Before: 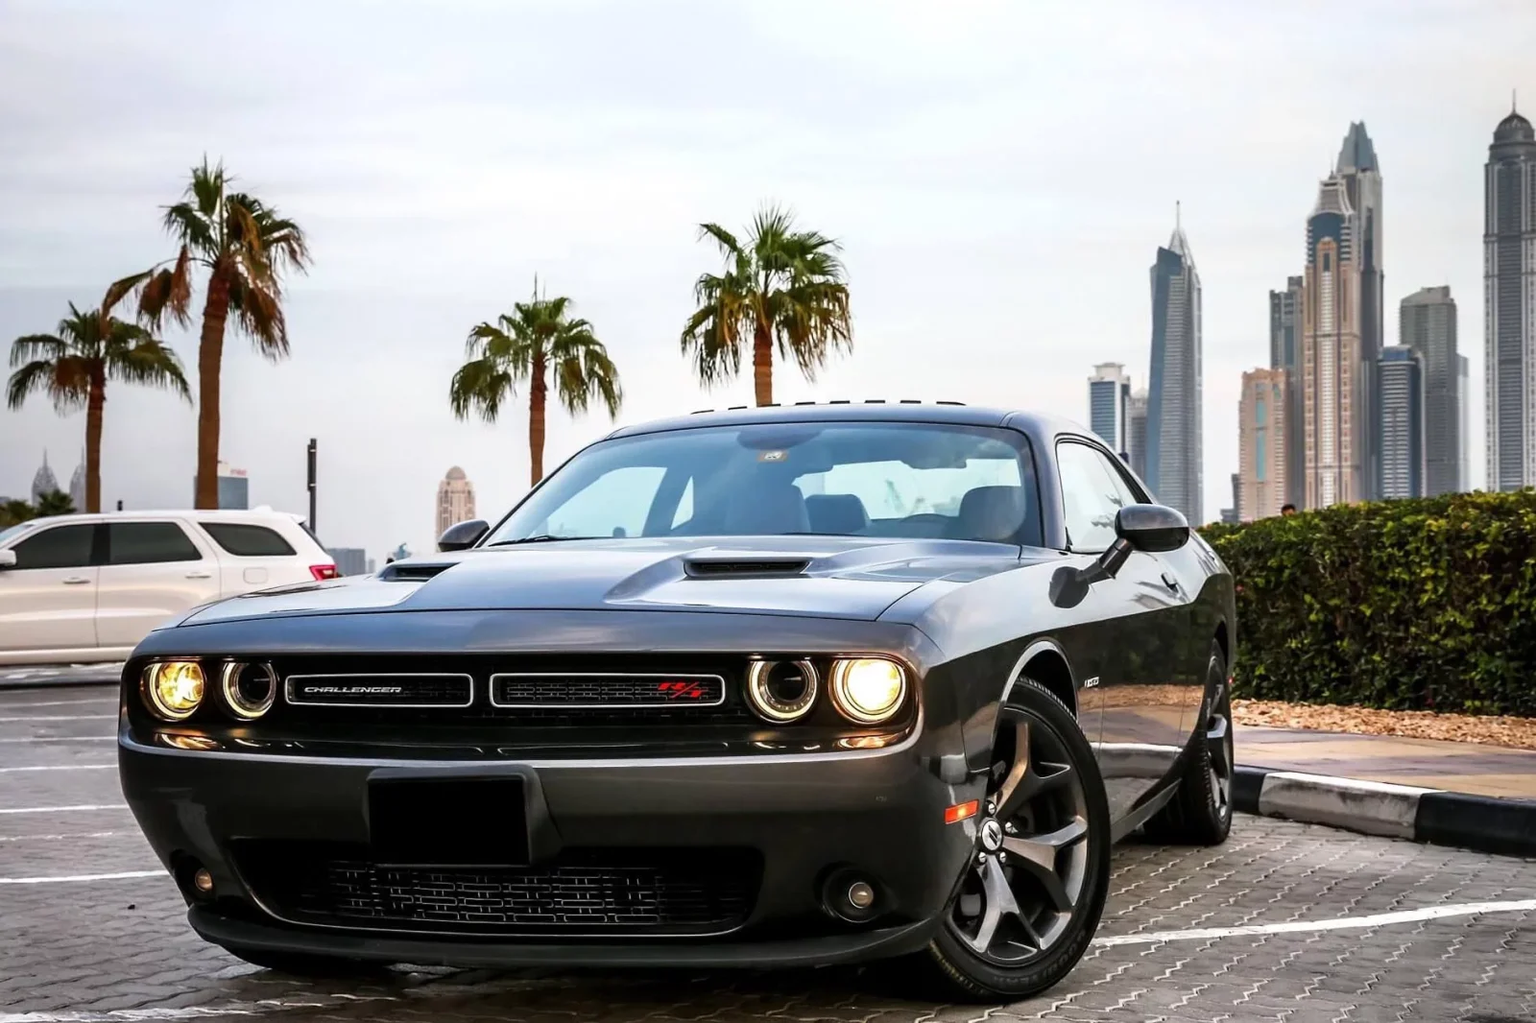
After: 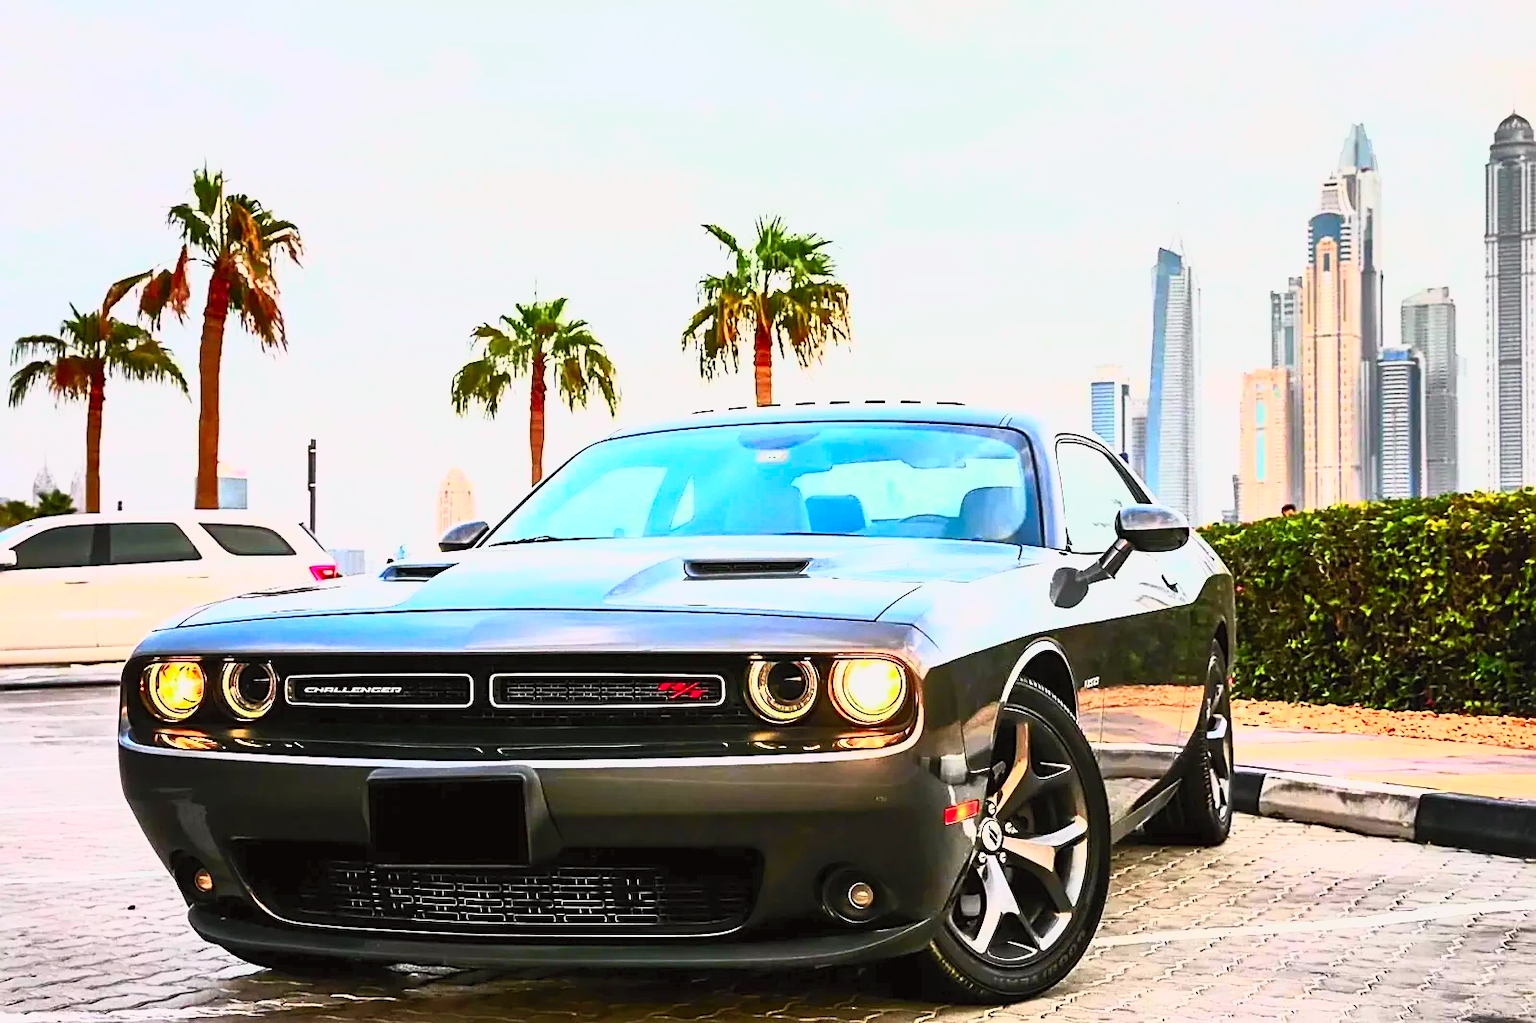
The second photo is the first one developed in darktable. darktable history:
tone curve: curves: ch0 [(0, 0.019) (0.066, 0.043) (0.189, 0.182) (0.359, 0.417) (0.485, 0.576) (0.656, 0.734) (0.851, 0.861) (0.997, 0.959)]; ch1 [(0, 0) (0.179, 0.123) (0.381, 0.36) (0.425, 0.41) (0.474, 0.472) (0.499, 0.501) (0.514, 0.517) (0.571, 0.584) (0.649, 0.677) (0.812, 0.856) (1, 1)]; ch2 [(0, 0) (0.246, 0.214) (0.421, 0.427) (0.459, 0.484) (0.5, 0.504) (0.518, 0.523) (0.529, 0.544) (0.56, 0.581) (0.617, 0.631) (0.744, 0.734) (0.867, 0.821) (0.993, 0.889)], color space Lab, independent channels, preserve colors none
sharpen: on, module defaults
contrast brightness saturation: contrast 0.989, brightness 0.996, saturation 0.991
